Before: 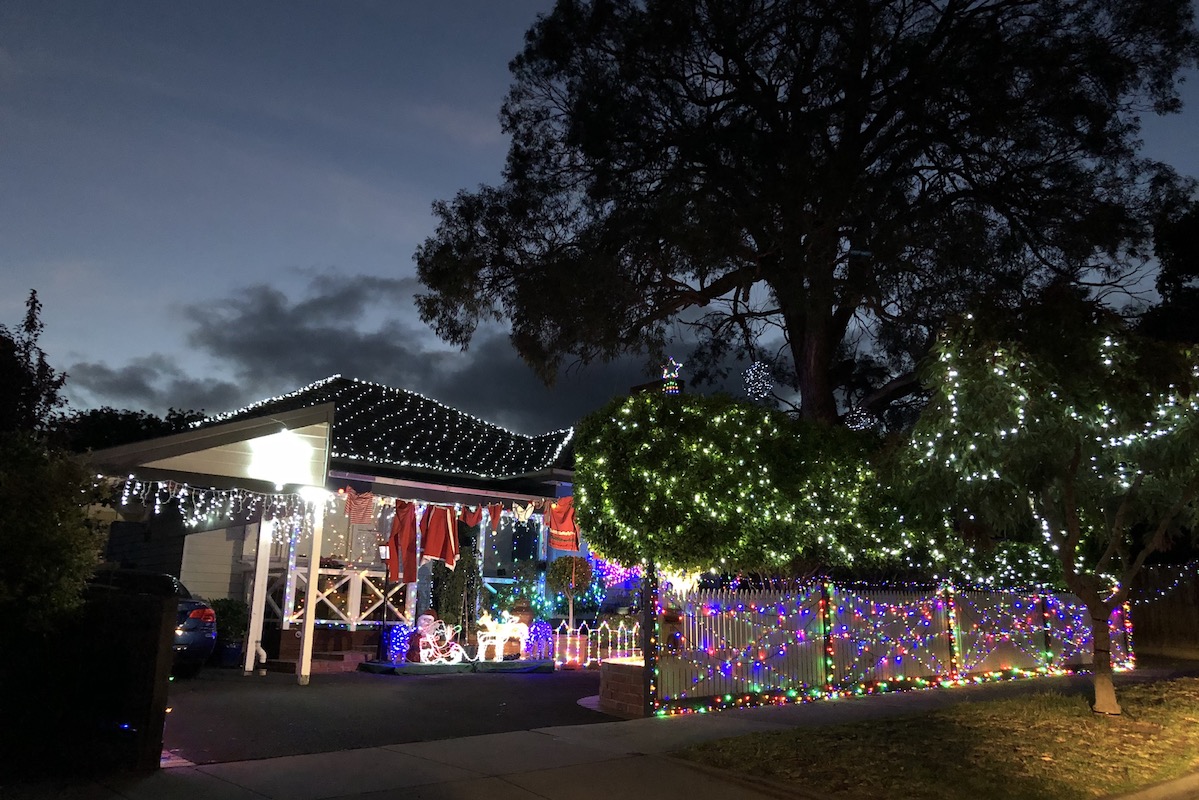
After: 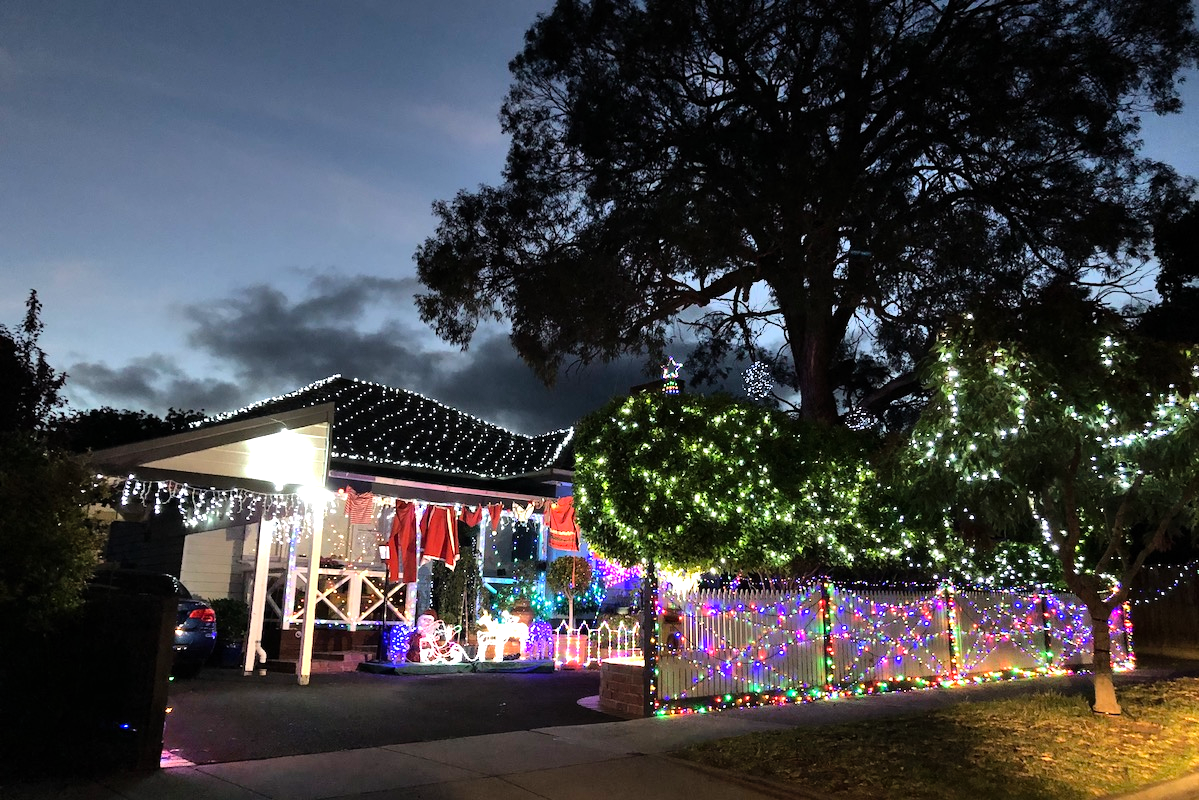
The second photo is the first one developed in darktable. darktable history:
tone equalizer: -8 EV -0.743 EV, -7 EV -0.669 EV, -6 EV -0.579 EV, -5 EV -0.404 EV, -3 EV 0.366 EV, -2 EV 0.6 EV, -1 EV 0.688 EV, +0 EV 0.746 EV
shadows and highlights: highlights color adjustment 45.29%, low approximation 0.01, soften with gaussian
